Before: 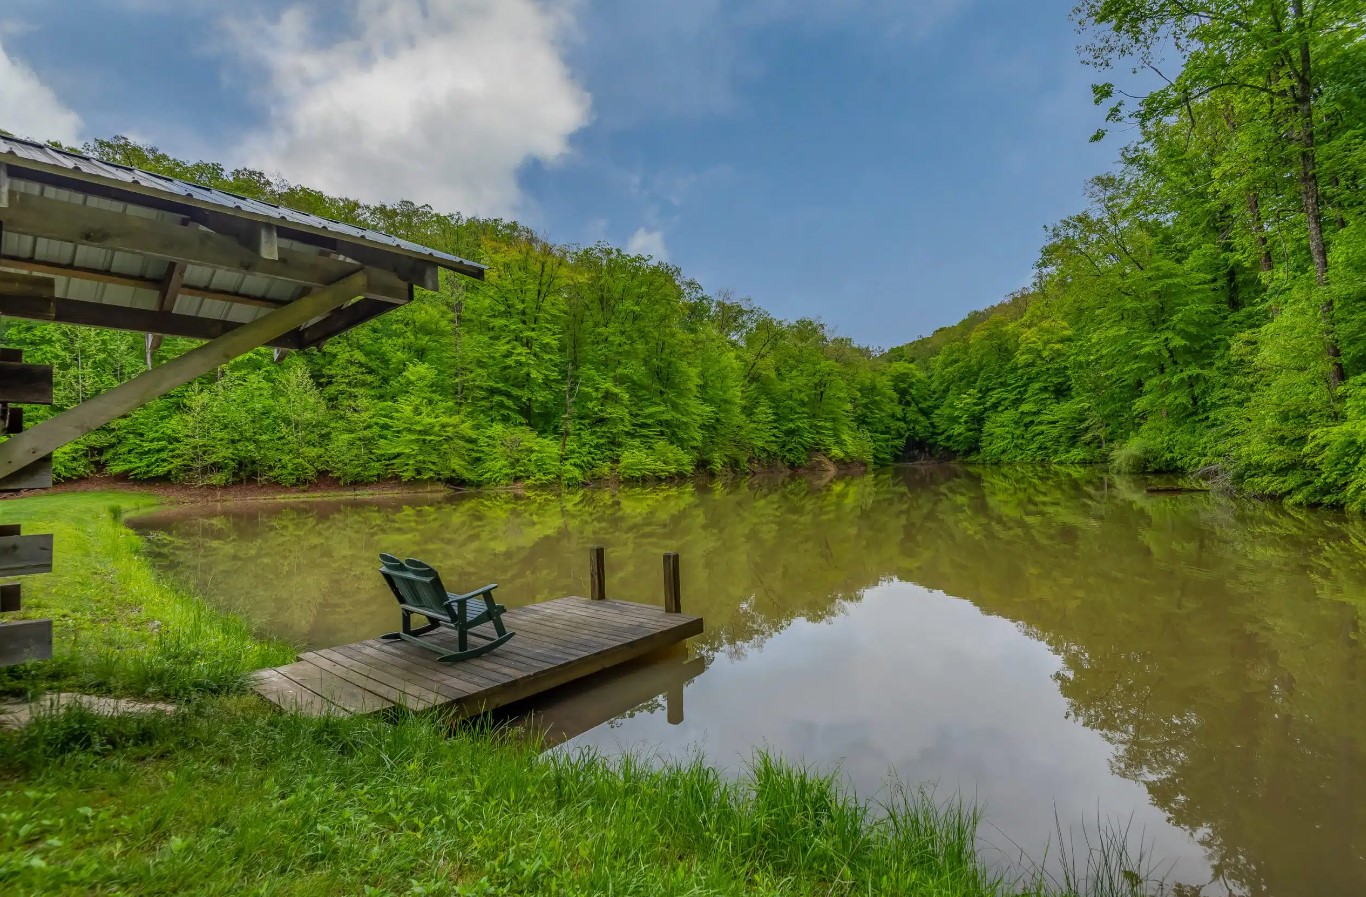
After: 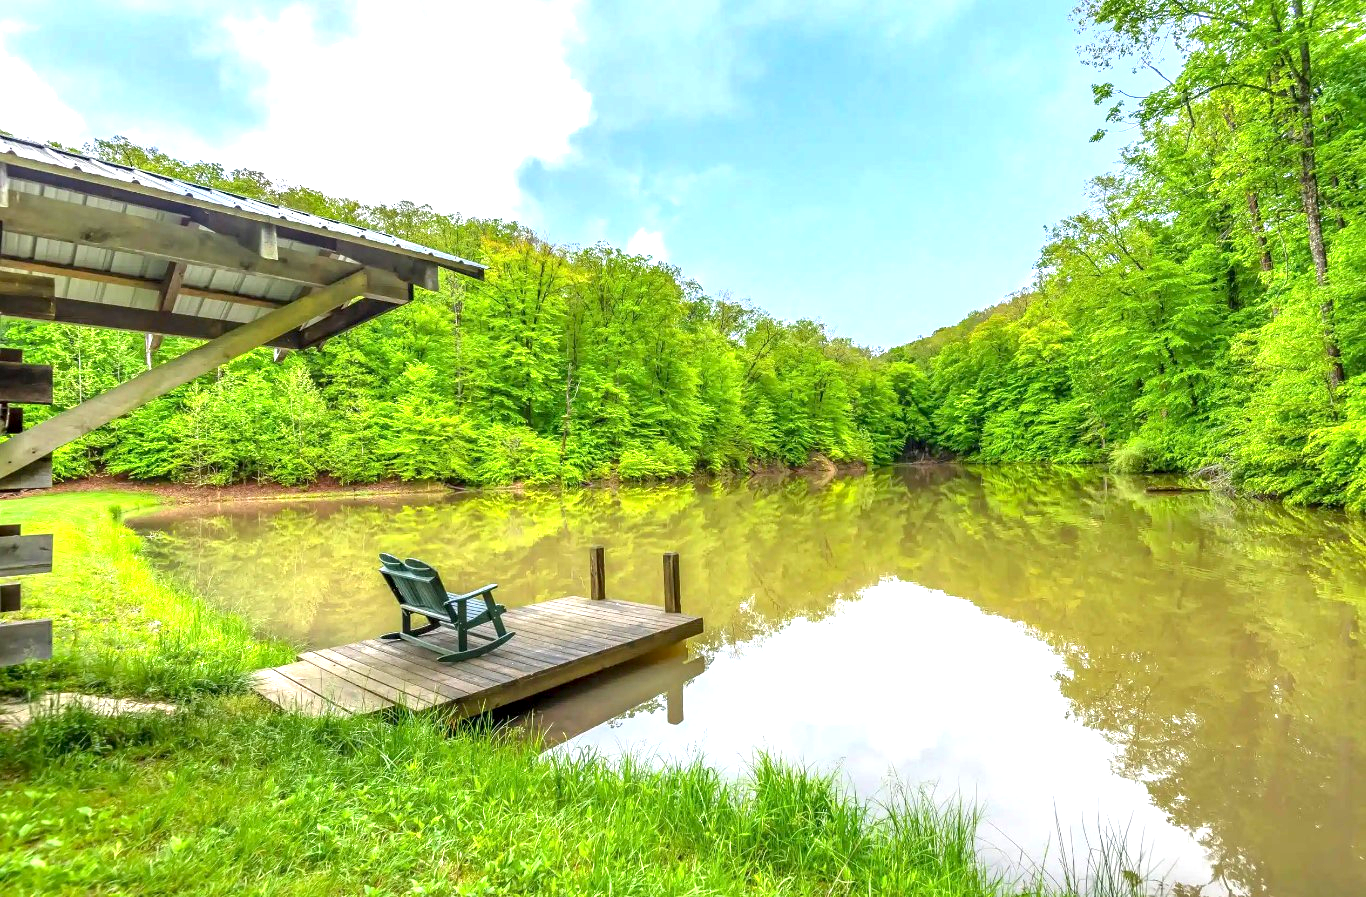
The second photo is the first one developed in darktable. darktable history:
exposure: black level correction 0.001, exposure 1.857 EV, compensate highlight preservation false
